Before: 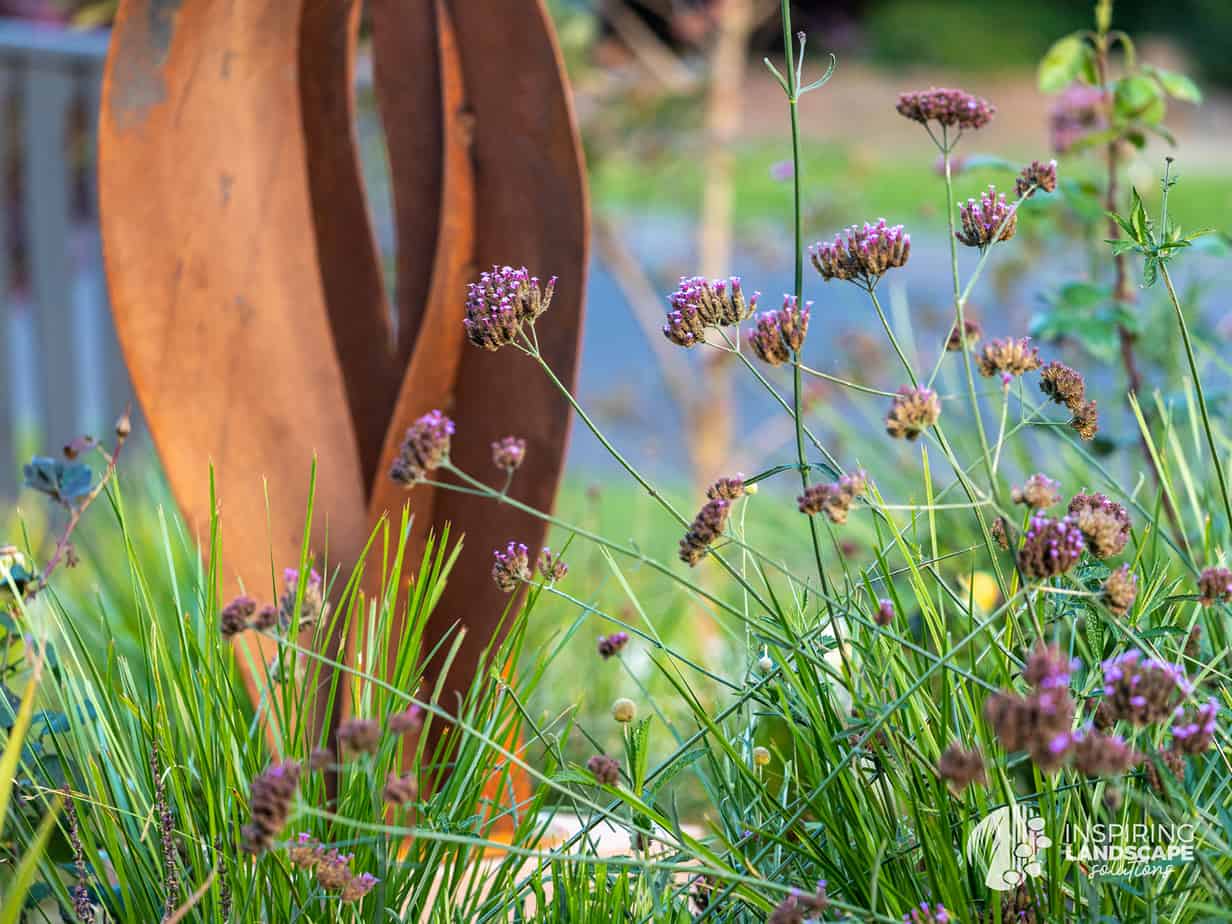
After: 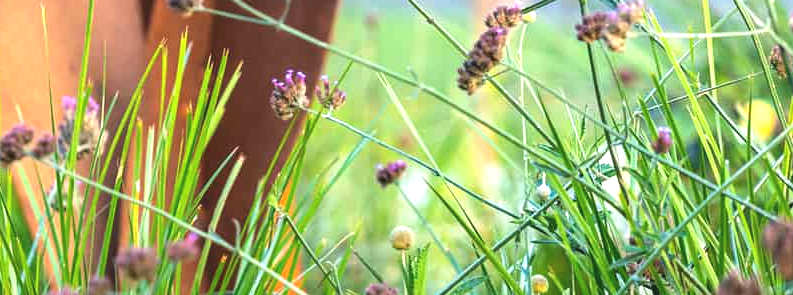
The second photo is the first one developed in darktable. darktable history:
crop: left 18.091%, top 51.13%, right 17.525%, bottom 16.85%
exposure: black level correction -0.005, exposure 0.622 EV, compensate highlight preservation false
